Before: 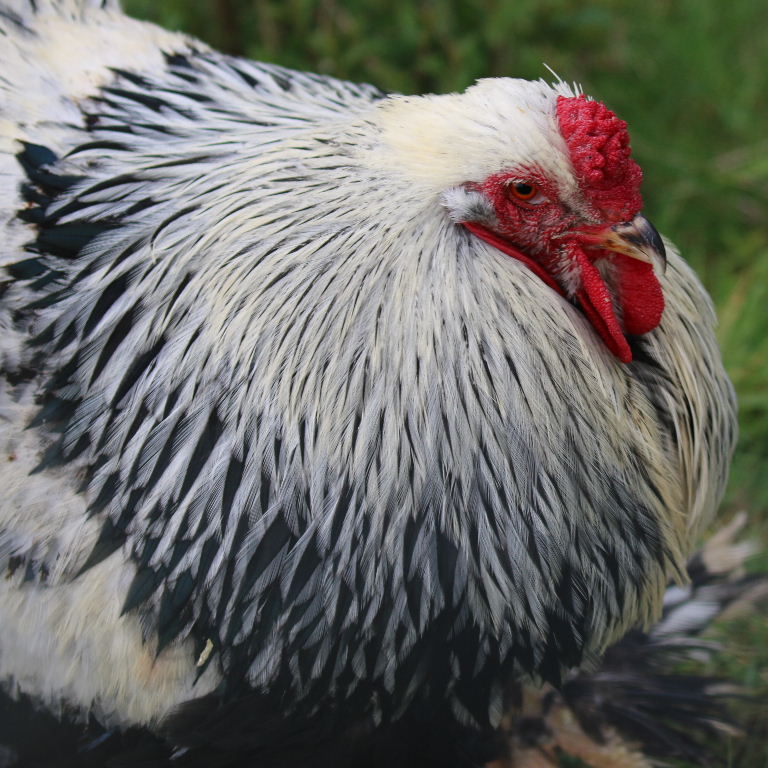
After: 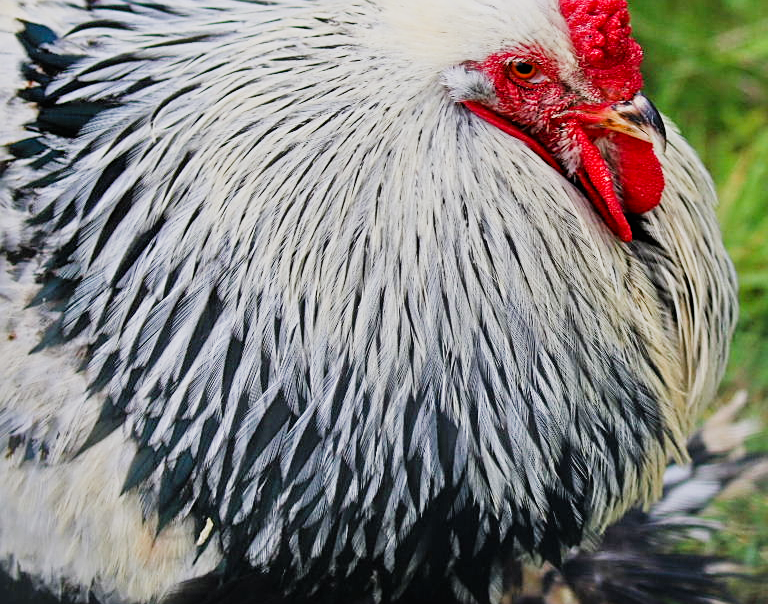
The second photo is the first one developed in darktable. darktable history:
tone equalizer: -7 EV 0.15 EV, -6 EV 0.6 EV, -5 EV 1.15 EV, -4 EV 1.33 EV, -3 EV 1.15 EV, -2 EV 0.6 EV, -1 EV 0.15 EV, mask exposure compensation -0.5 EV
sharpen: on, module defaults
crop and rotate: top 15.774%, bottom 5.506%
sigmoid: contrast 1.7
rgb levels: preserve colors max RGB
